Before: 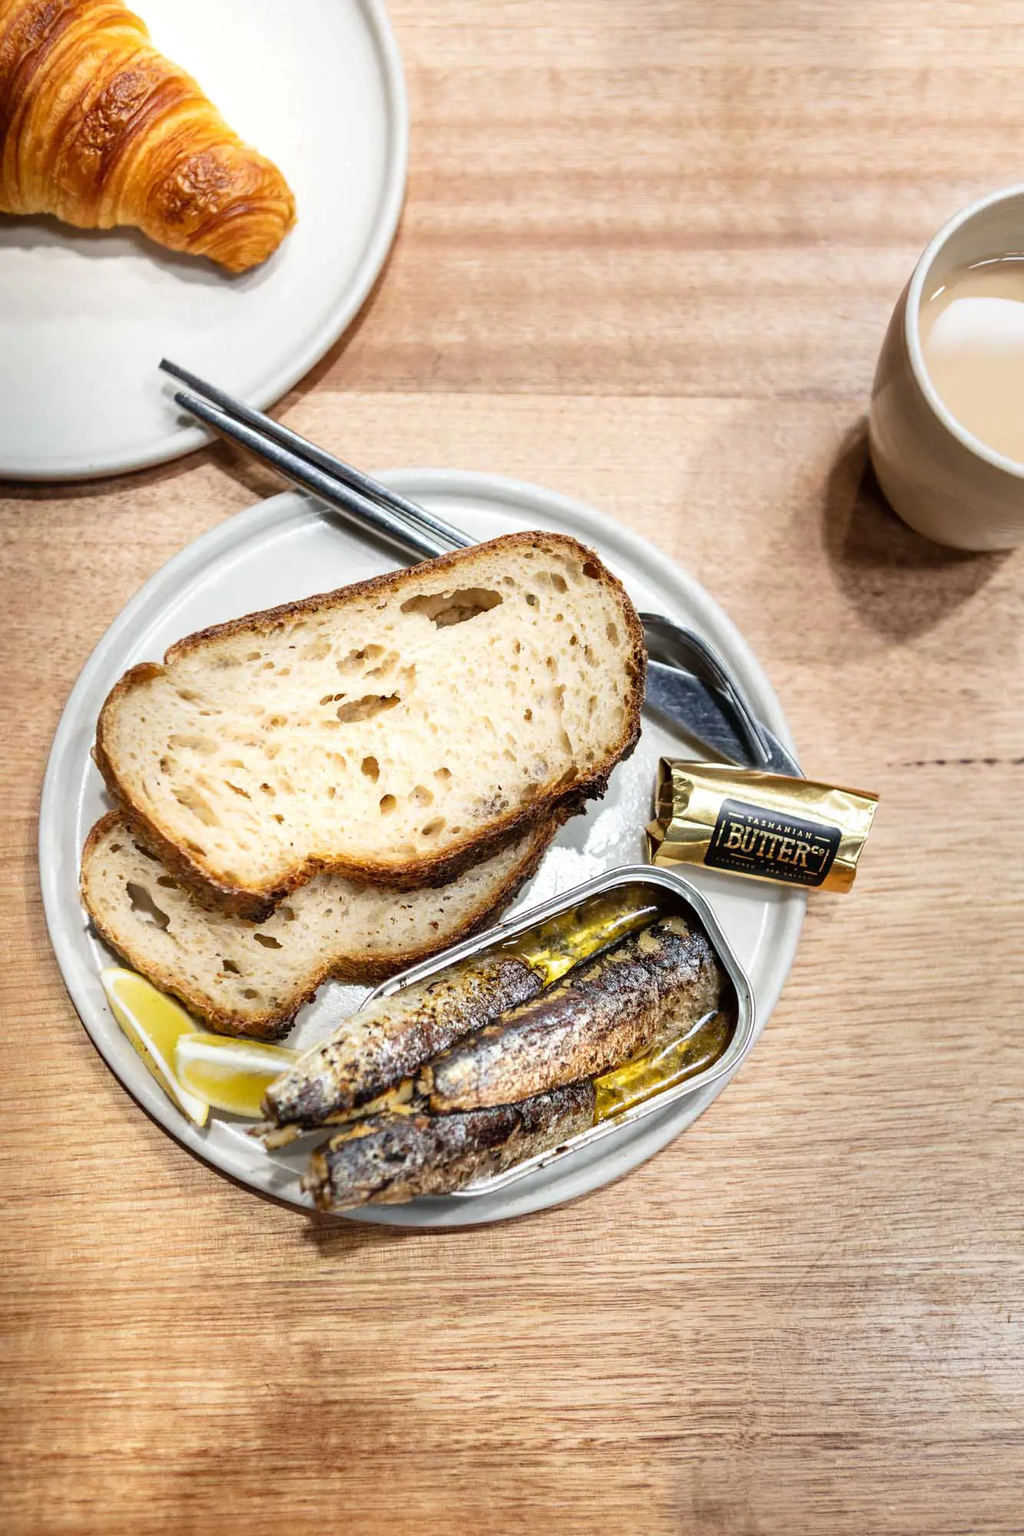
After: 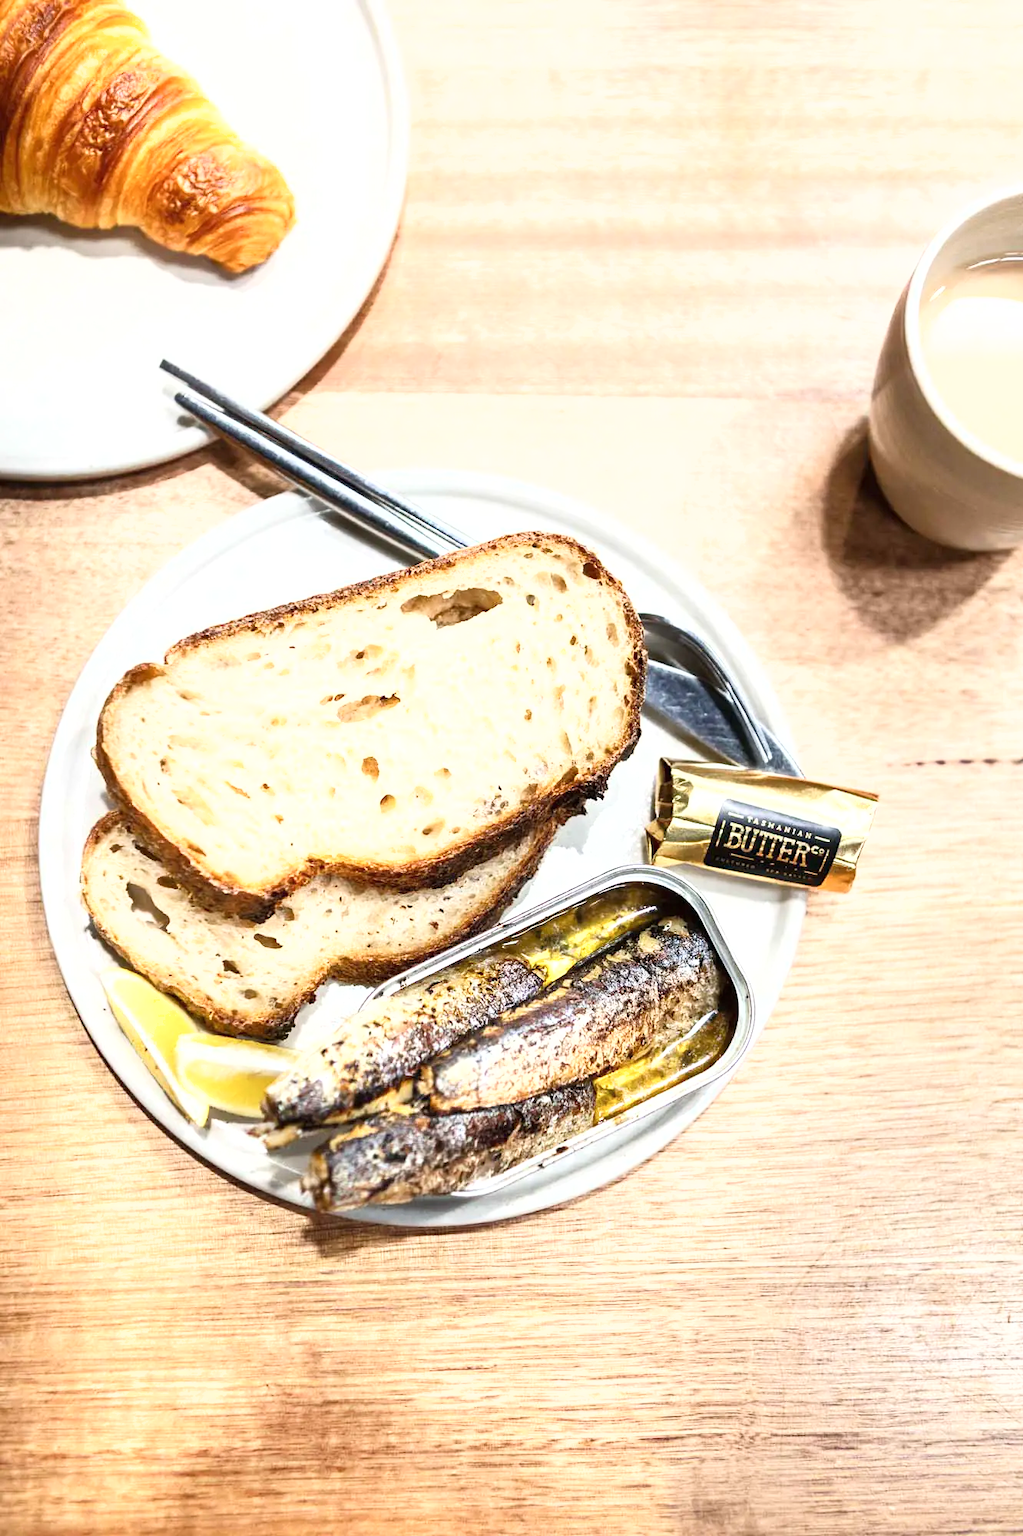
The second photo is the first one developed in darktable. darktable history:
exposure: black level correction 0, exposure 0.699 EV, compensate exposure bias true, compensate highlight preservation false
shadows and highlights: shadows 0.981, highlights 41.71
